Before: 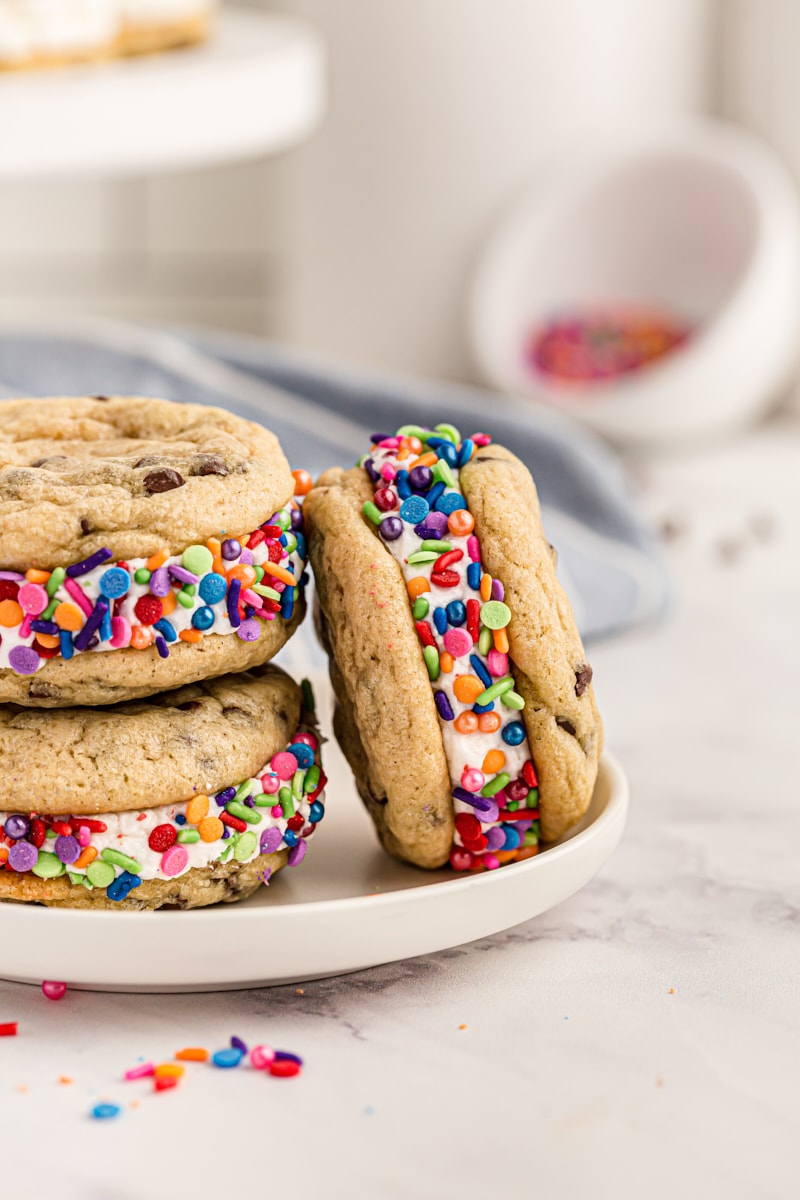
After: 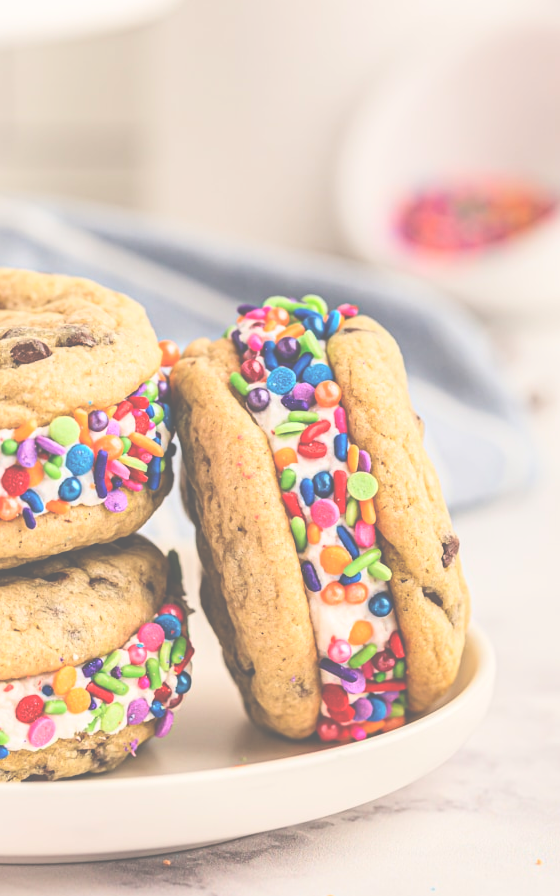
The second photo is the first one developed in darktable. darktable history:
contrast brightness saturation: contrast 0.204, brightness 0.157, saturation 0.223
tone equalizer: edges refinement/feathering 500, mask exposure compensation -1.57 EV, preserve details no
exposure: black level correction -0.086, compensate highlight preservation false
crop and rotate: left 16.86%, top 10.783%, right 13.055%, bottom 14.518%
